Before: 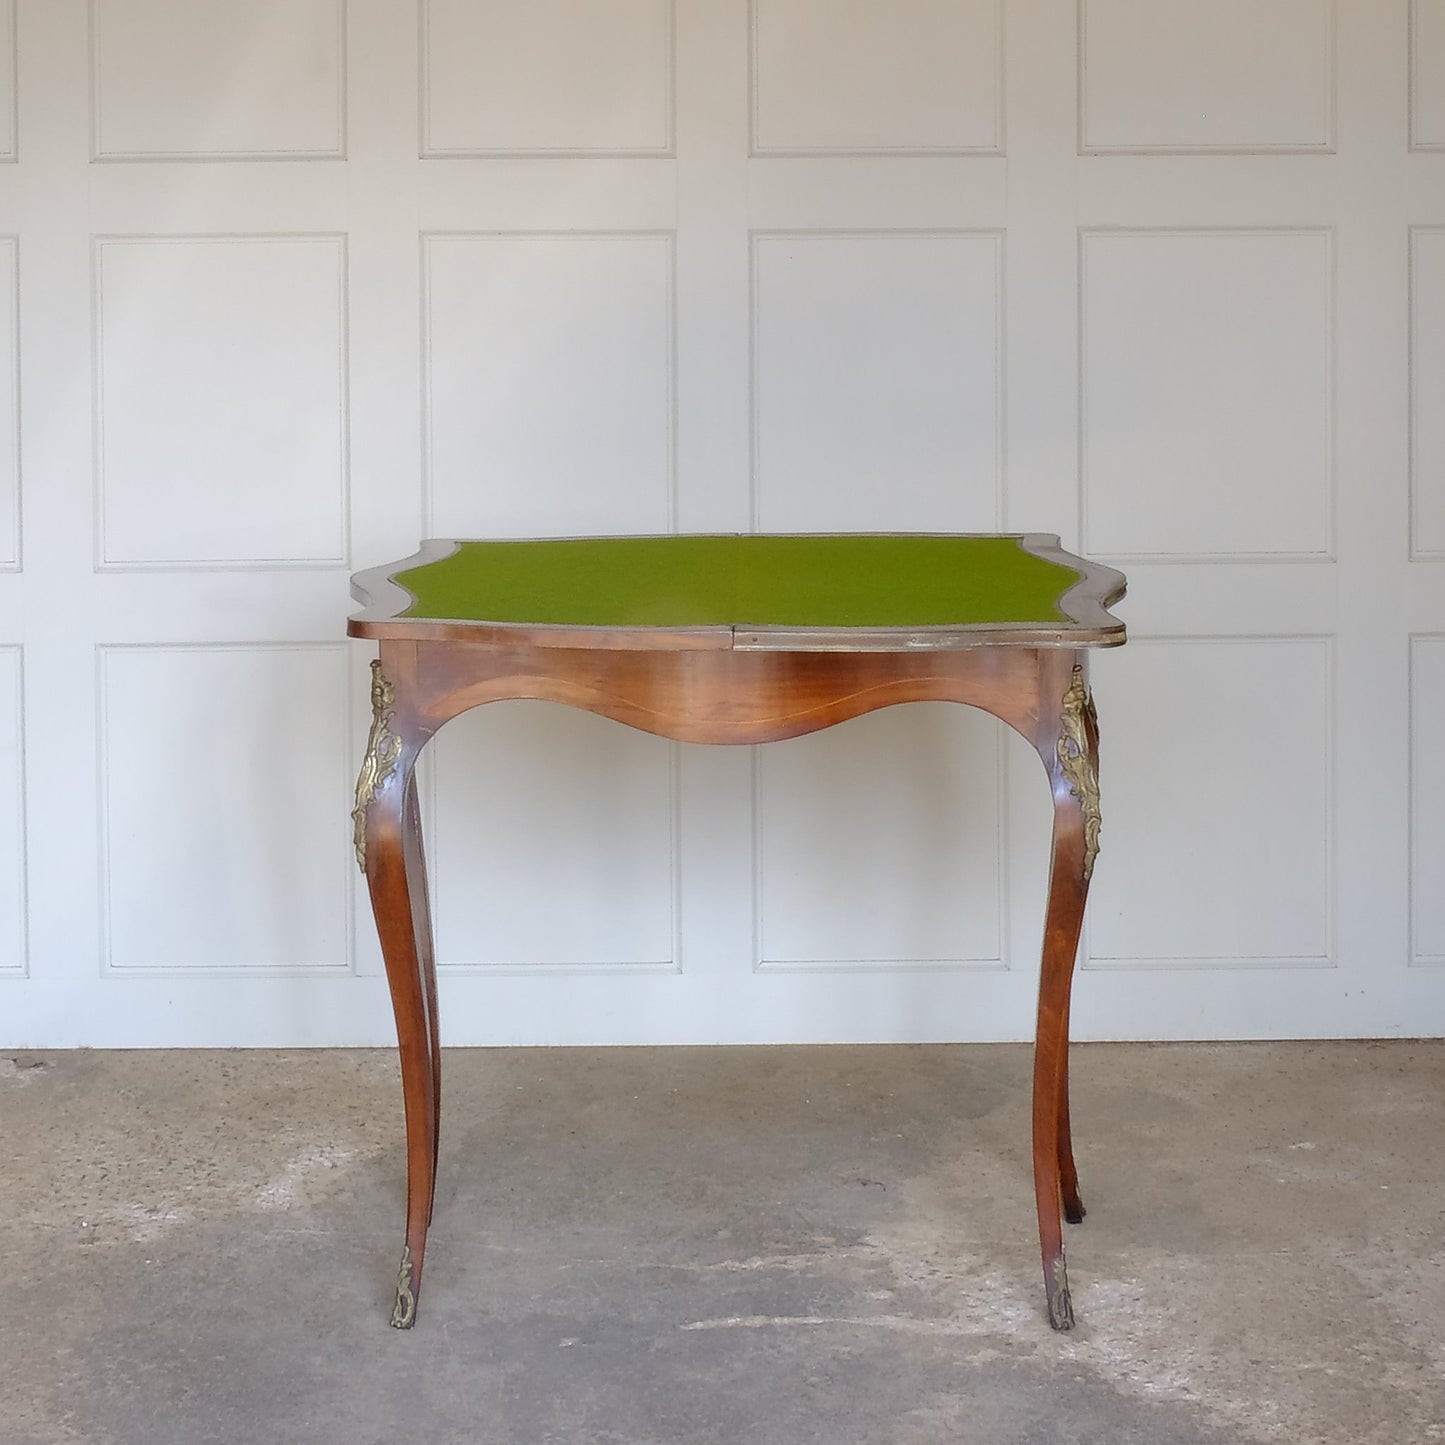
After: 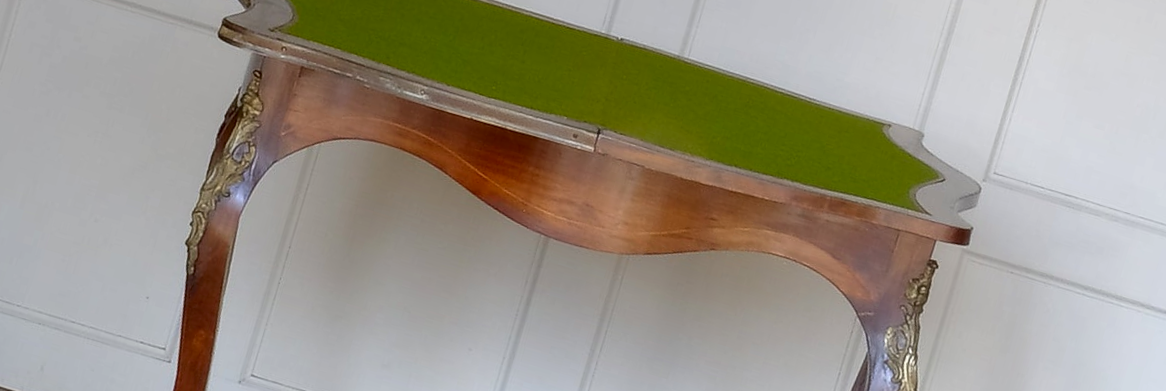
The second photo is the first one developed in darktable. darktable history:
contrast brightness saturation: contrast 0.07, brightness -0.13, saturation 0.06
crop and rotate: angle 16.12°, top 30.835%, bottom 35.653%
white balance: emerald 1
